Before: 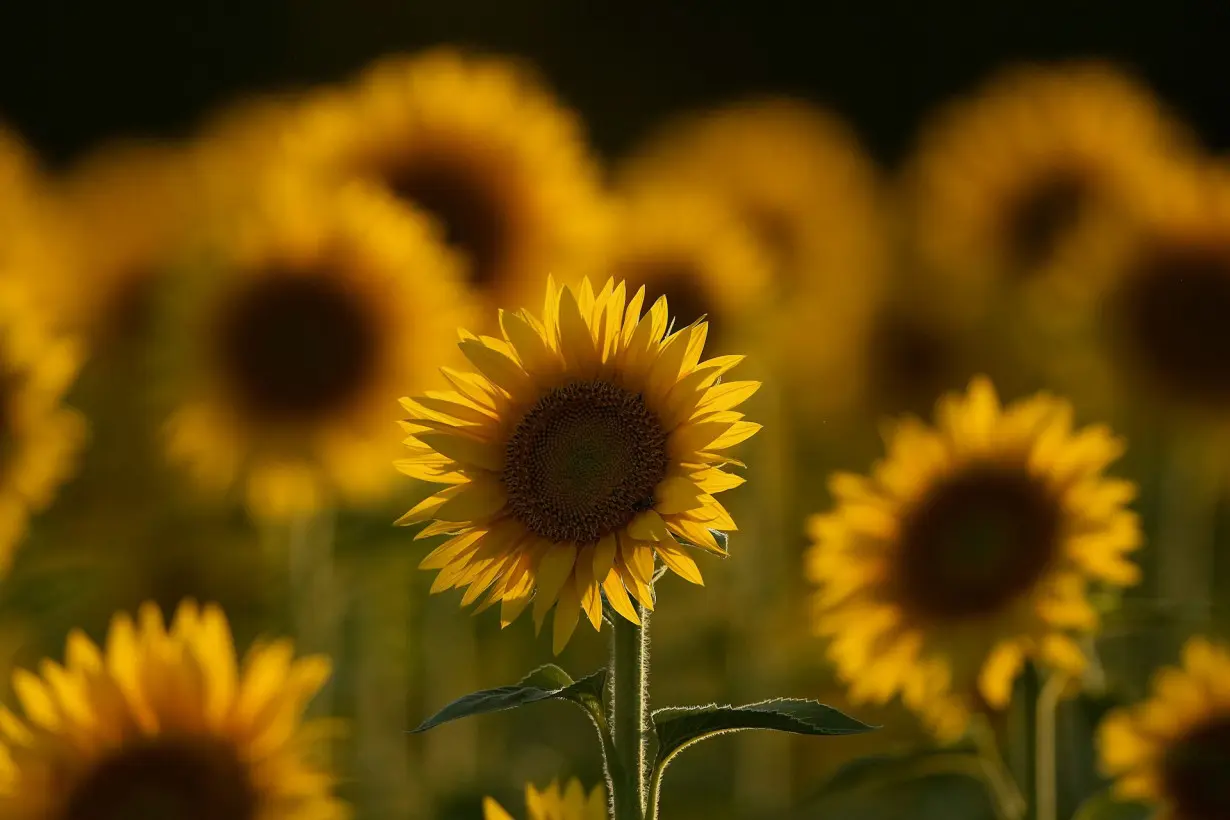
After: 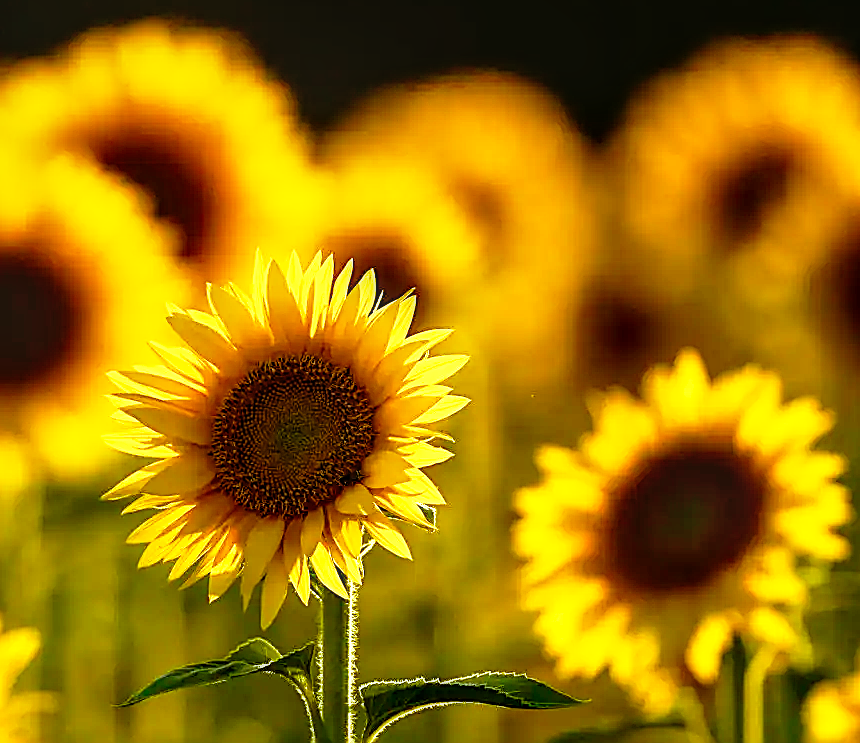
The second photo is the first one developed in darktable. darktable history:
color balance rgb: power › chroma 0.233%, power › hue 62.13°, highlights gain › luminance 15.168%, highlights gain › chroma 7.025%, highlights gain › hue 127.61°, linear chroma grading › shadows 19.498%, linear chroma grading › highlights 3.427%, linear chroma grading › mid-tones 9.755%, perceptual saturation grading › global saturation 27.597%, perceptual saturation grading › highlights -25.438%, perceptual saturation grading › shadows 23.935%
color correction: highlights b* 0.024
base curve: curves: ch0 [(0, 0) (0.012, 0.01) (0.073, 0.168) (0.31, 0.711) (0.645, 0.957) (1, 1)], preserve colors none
sharpen: amount 0.903
exposure: exposure 0.289 EV, compensate highlight preservation false
crop and rotate: left 23.774%, top 3.207%, right 6.272%, bottom 6.136%
local contrast: detail 130%
